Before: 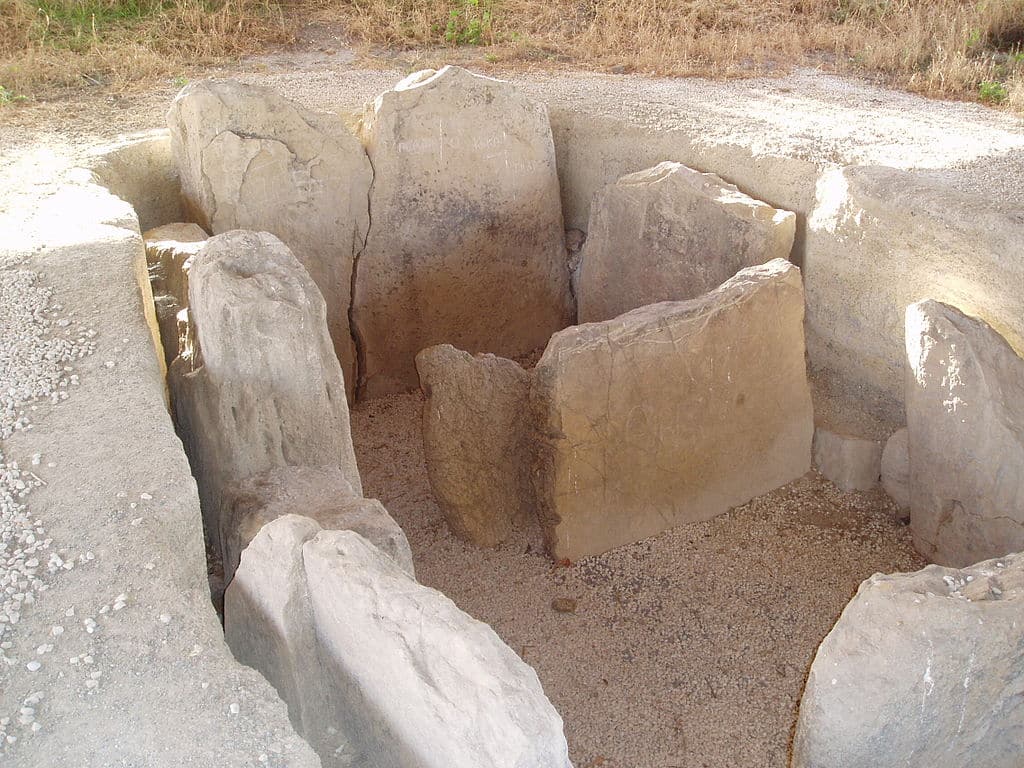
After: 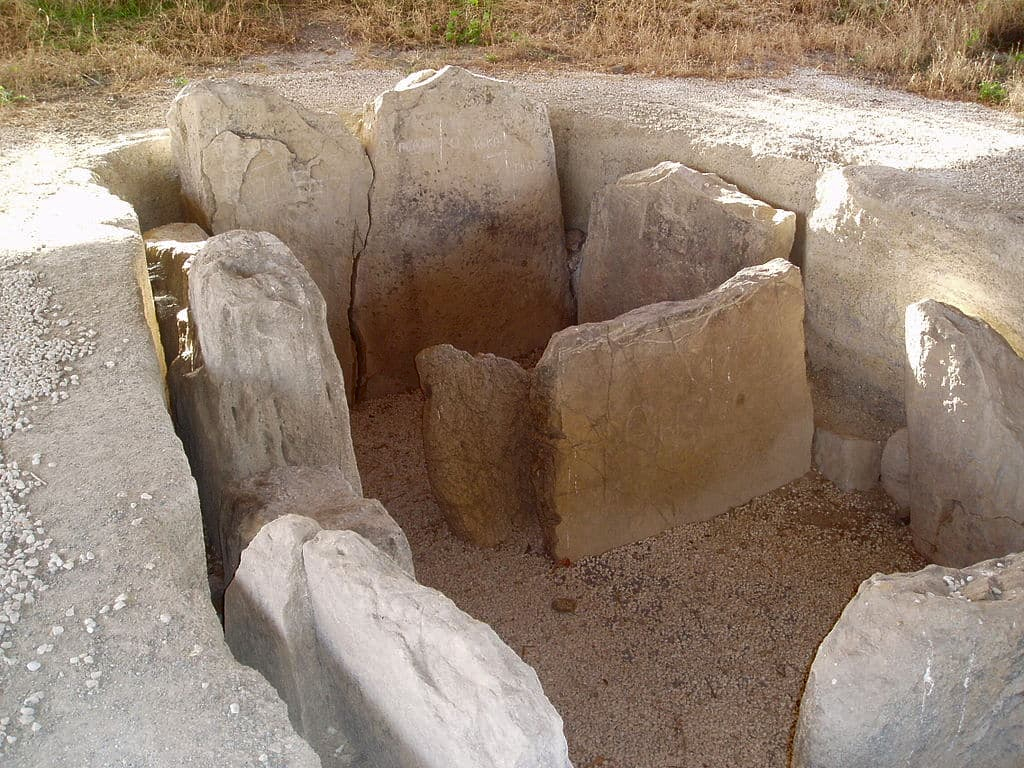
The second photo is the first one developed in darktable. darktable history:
tone equalizer: on, module defaults
contrast brightness saturation: brightness -0.2, saturation 0.08
